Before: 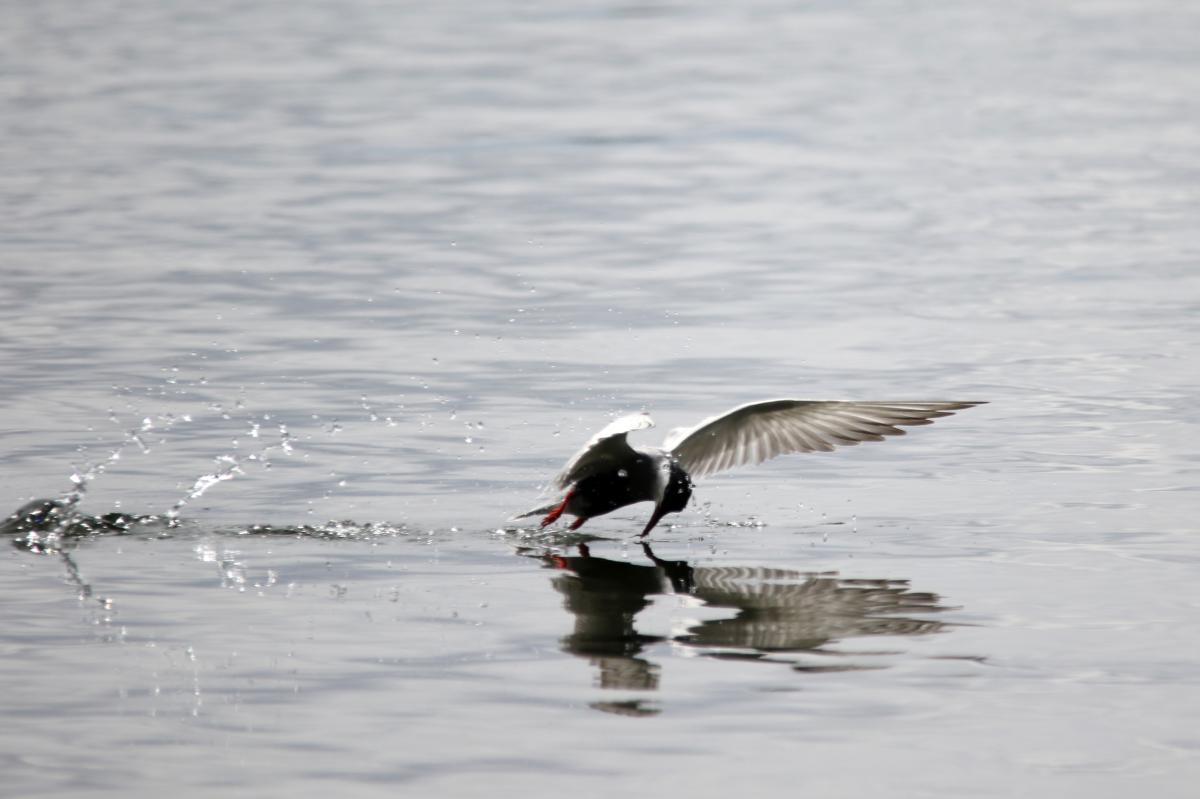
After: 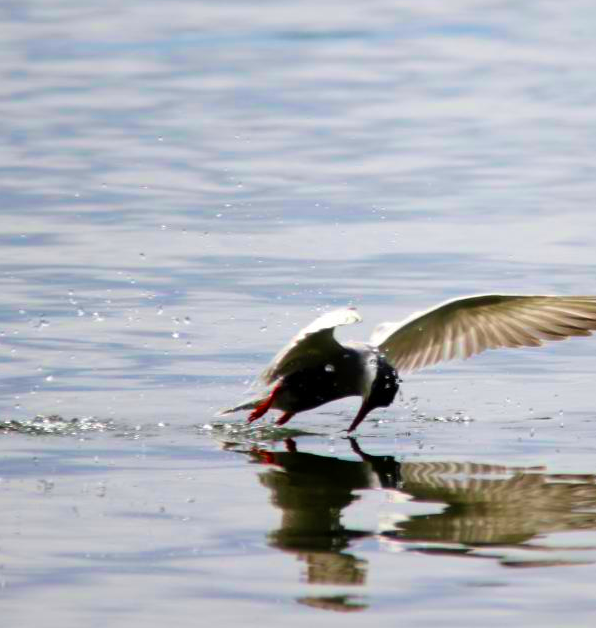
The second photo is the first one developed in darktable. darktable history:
color balance rgb: linear chroma grading › global chroma 19.479%, perceptual saturation grading › global saturation 19.865%, global vibrance 16.661%, saturation formula JzAzBz (2021)
crop and rotate: angle 0.021°, left 24.423%, top 13.226%, right 25.799%, bottom 8.08%
velvia: strength 74.88%
